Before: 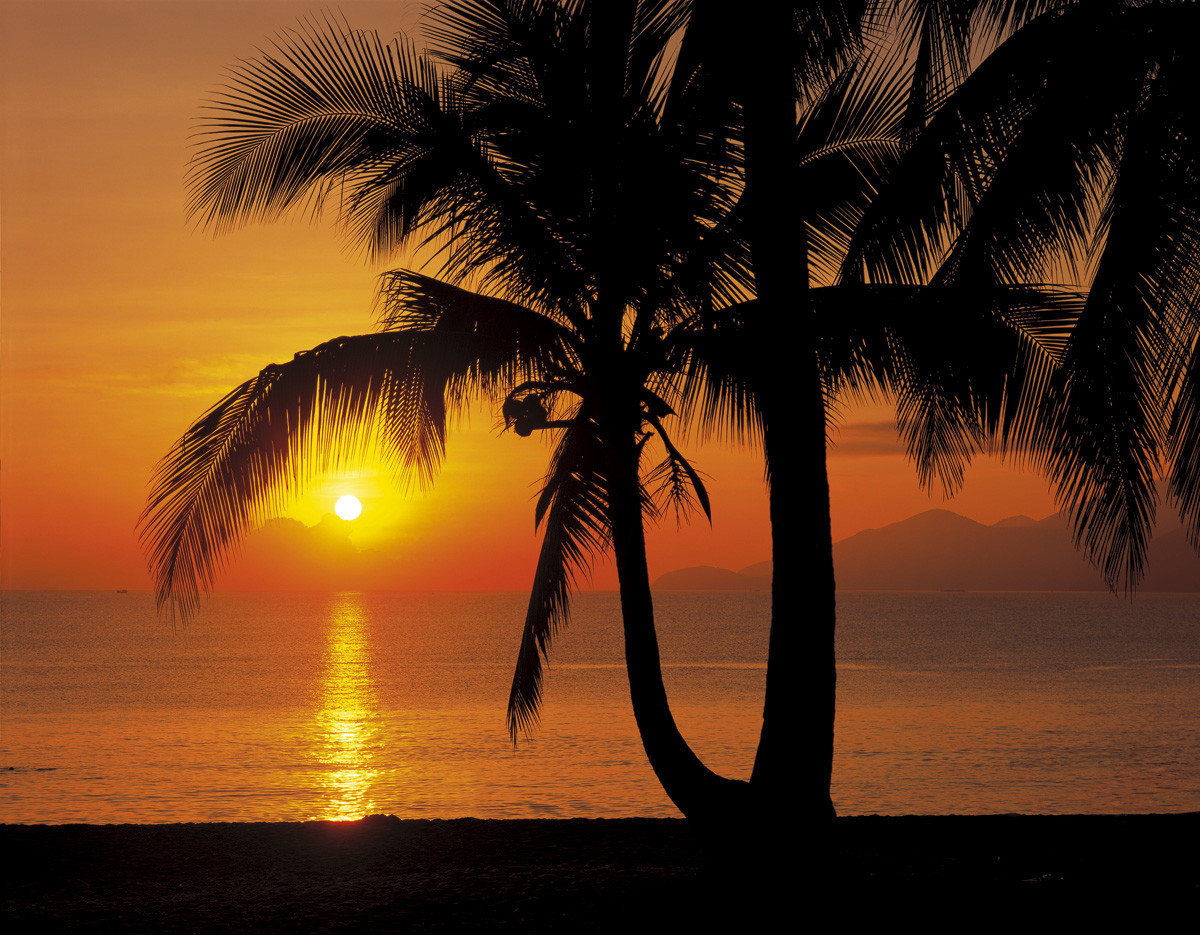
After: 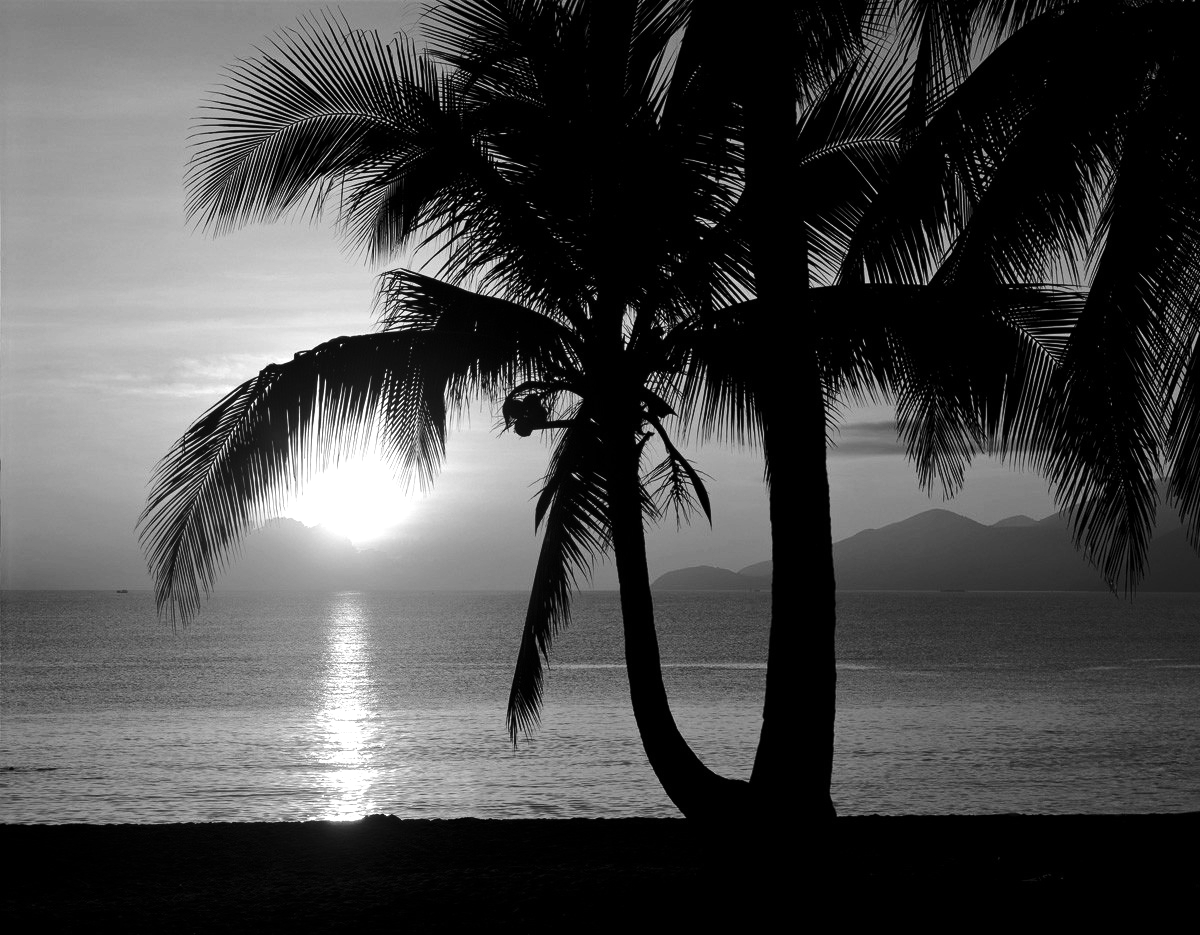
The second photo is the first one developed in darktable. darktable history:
tone equalizer: -8 EV -1.08 EV, -7 EV -1.01 EV, -6 EV -0.867 EV, -5 EV -0.578 EV, -3 EV 0.578 EV, -2 EV 0.867 EV, -1 EV 1.01 EV, +0 EV 1.08 EV, edges refinement/feathering 500, mask exposure compensation -1.57 EV, preserve details no
monochrome: on, module defaults
